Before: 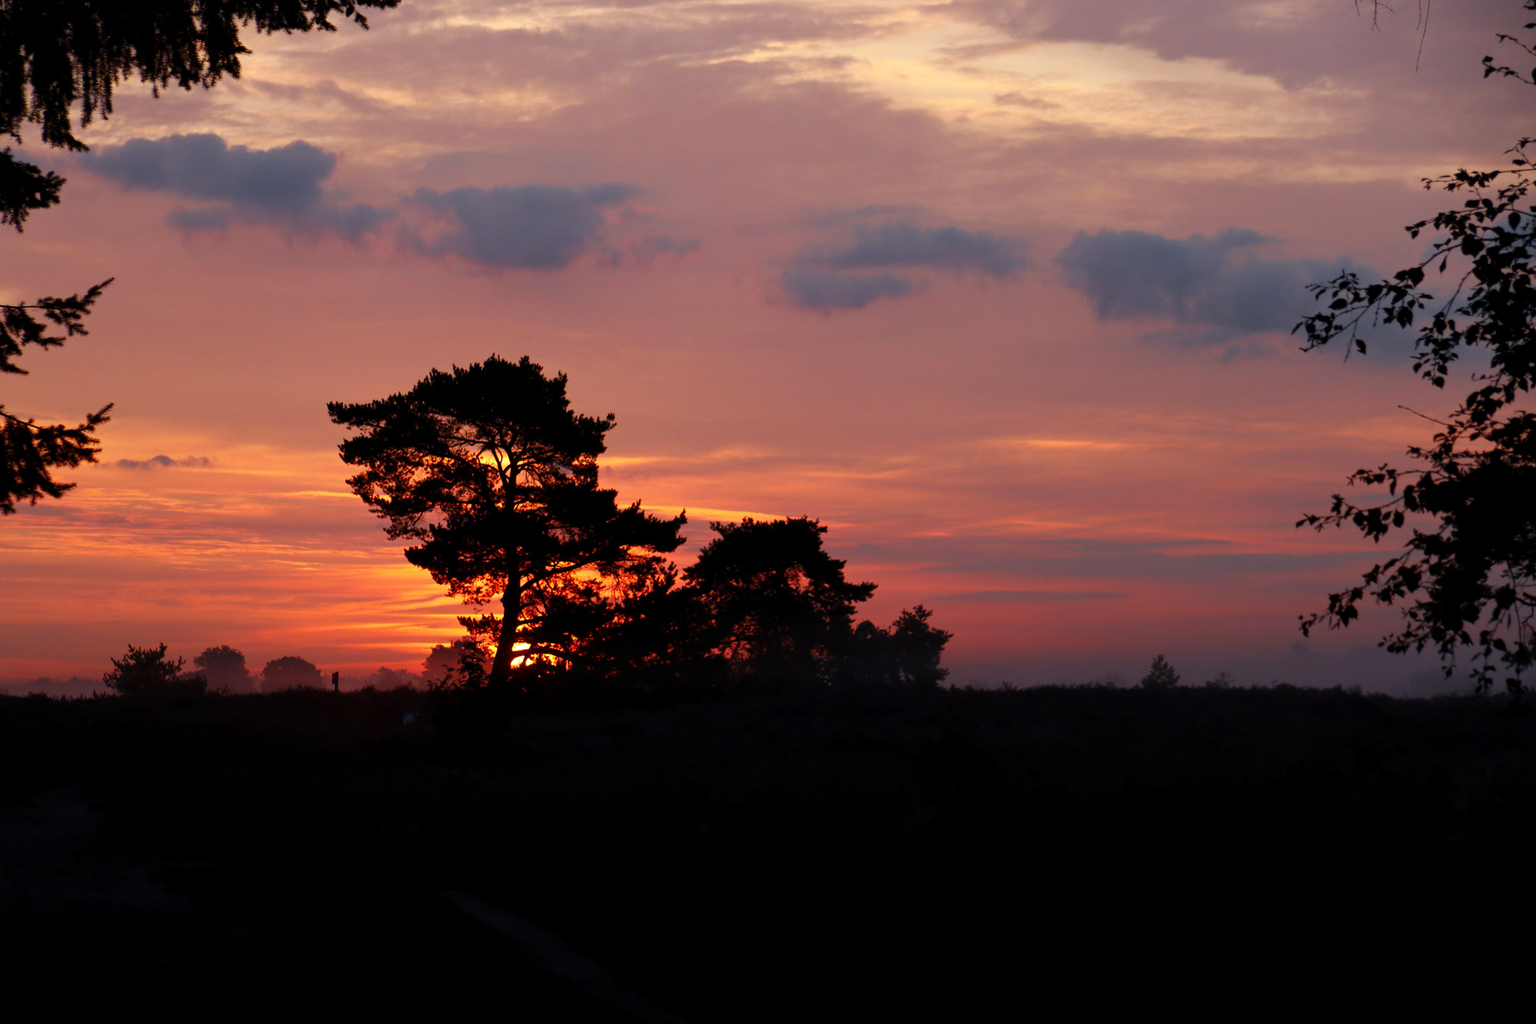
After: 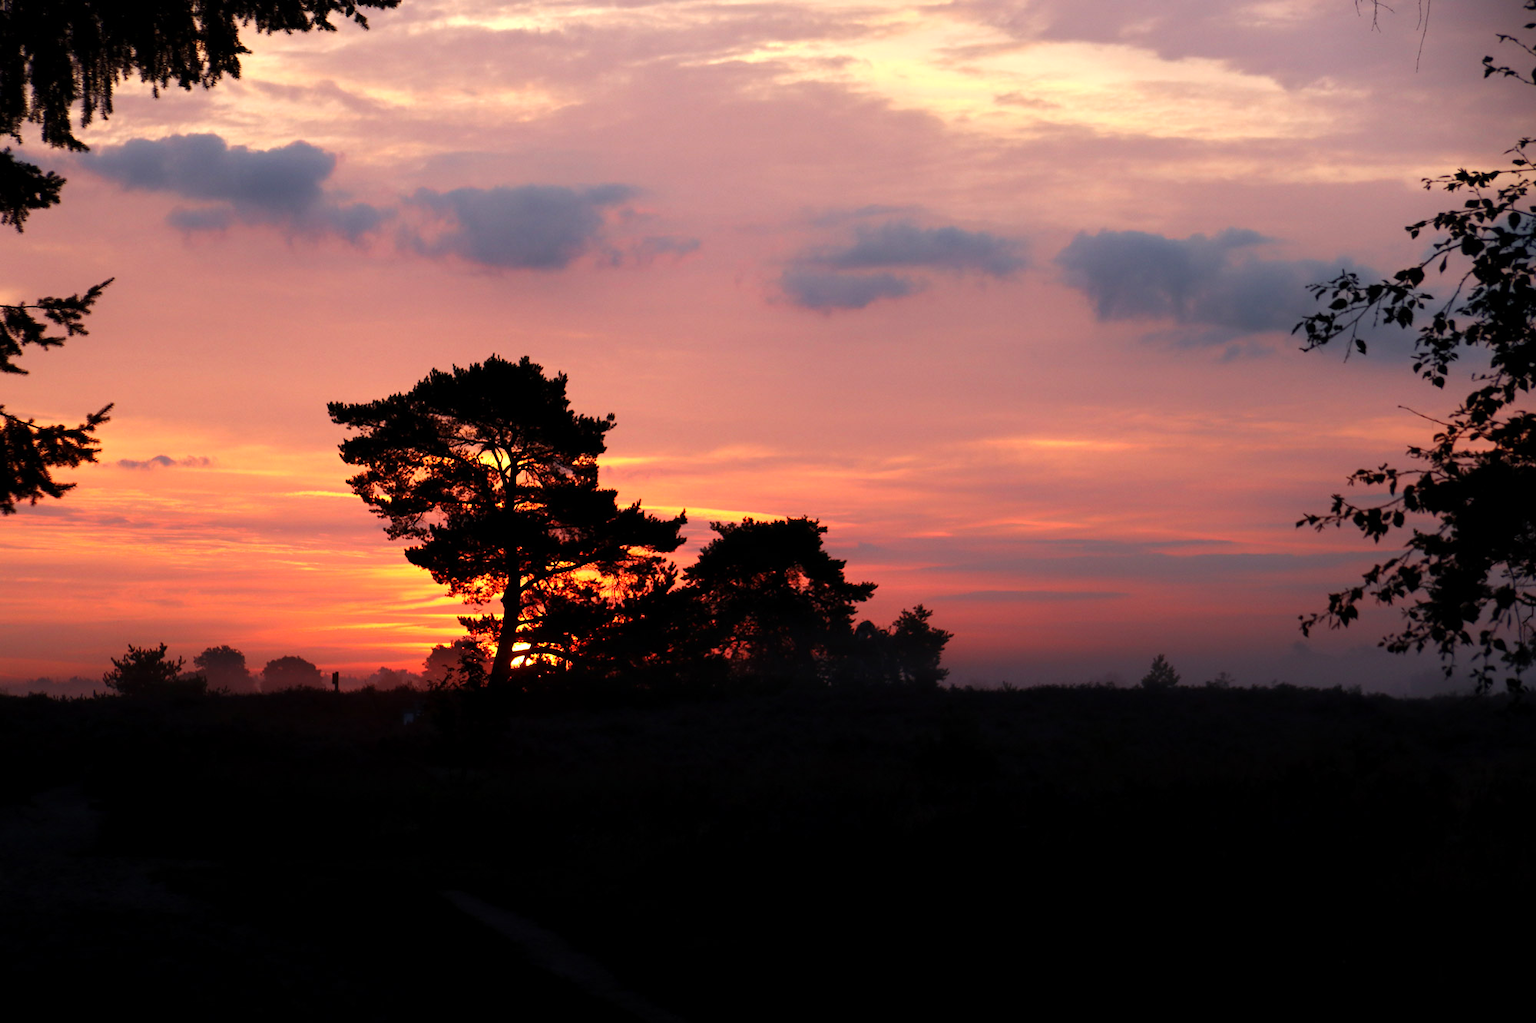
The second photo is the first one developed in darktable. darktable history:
tone equalizer: -8 EV 0.014 EV, -7 EV -0.011 EV, -6 EV 0.013 EV, -5 EV 0.026 EV, -4 EV 0.315 EV, -3 EV 0.678 EV, -2 EV 0.591 EV, -1 EV 0.197 EV, +0 EV 0.053 EV, smoothing diameter 2.04%, edges refinement/feathering 16.9, mask exposure compensation -1.57 EV, filter diffusion 5
